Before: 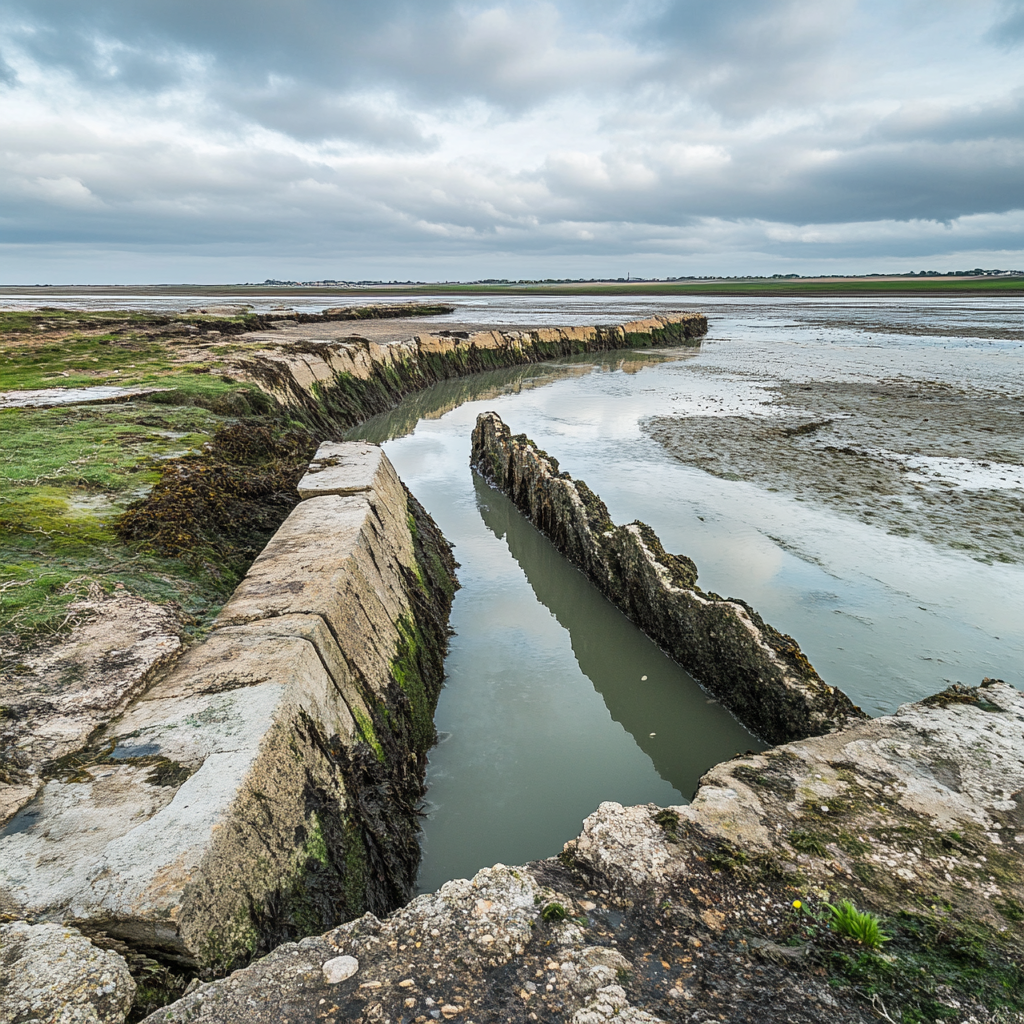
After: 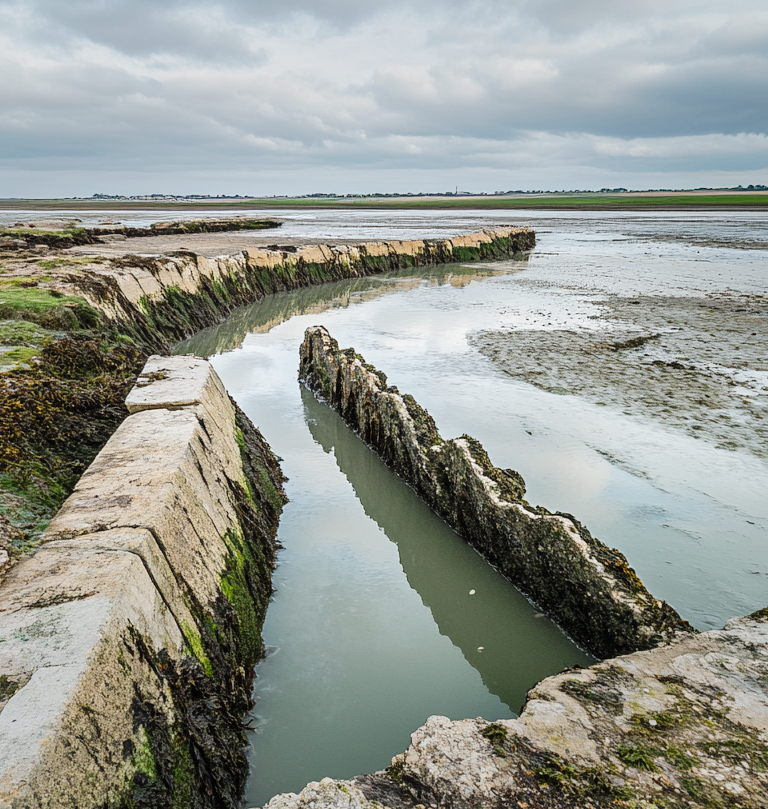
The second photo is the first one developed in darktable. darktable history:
tone curve: curves: ch0 [(0, 0) (0.003, 0.005) (0.011, 0.011) (0.025, 0.022) (0.044, 0.038) (0.069, 0.062) (0.1, 0.091) (0.136, 0.128) (0.177, 0.183) (0.224, 0.246) (0.277, 0.325) (0.335, 0.403) (0.399, 0.473) (0.468, 0.557) (0.543, 0.638) (0.623, 0.709) (0.709, 0.782) (0.801, 0.847) (0.898, 0.923) (1, 1)], preserve colors none
vignetting: fall-off start 70.35%, brightness -0.223, saturation 0.131, center (-0.012, 0), width/height ratio 1.334, unbound false
crop: left 16.8%, top 8.481%, right 8.127%, bottom 12.447%
